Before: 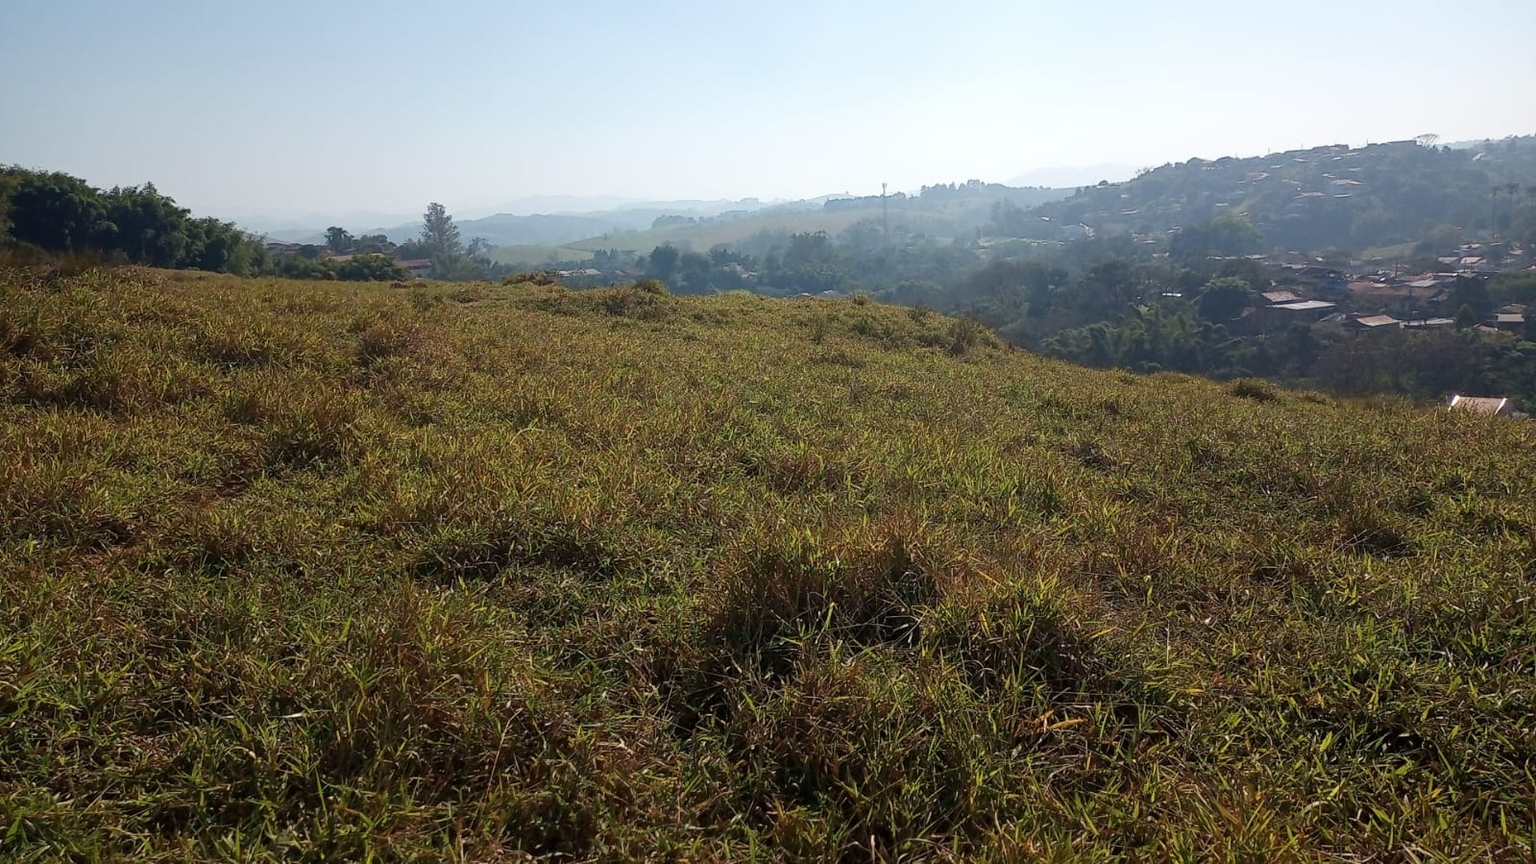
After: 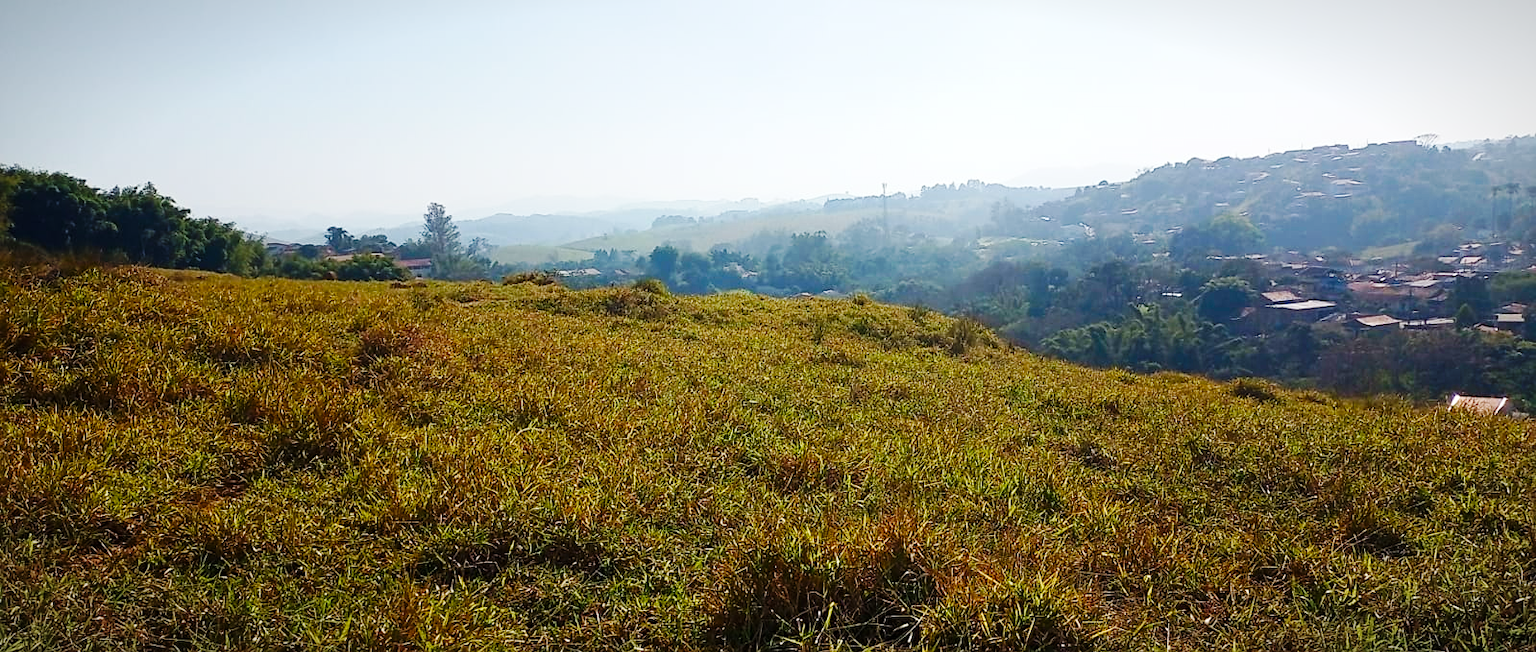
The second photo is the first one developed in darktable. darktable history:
sharpen: amount 0.205
color balance rgb: perceptual saturation grading › global saturation 27.578%, perceptual saturation grading › highlights -25.36%, perceptual saturation grading › shadows 26.174%, global vibrance 14.498%
crop: bottom 24.443%
base curve: curves: ch0 [(0, 0) (0.032, 0.025) (0.121, 0.166) (0.206, 0.329) (0.605, 0.79) (1, 1)], preserve colors none
color correction: highlights b* 0.054, saturation 0.994
vignetting: fall-off start 100.22%, fall-off radius 65.09%, automatic ratio true
